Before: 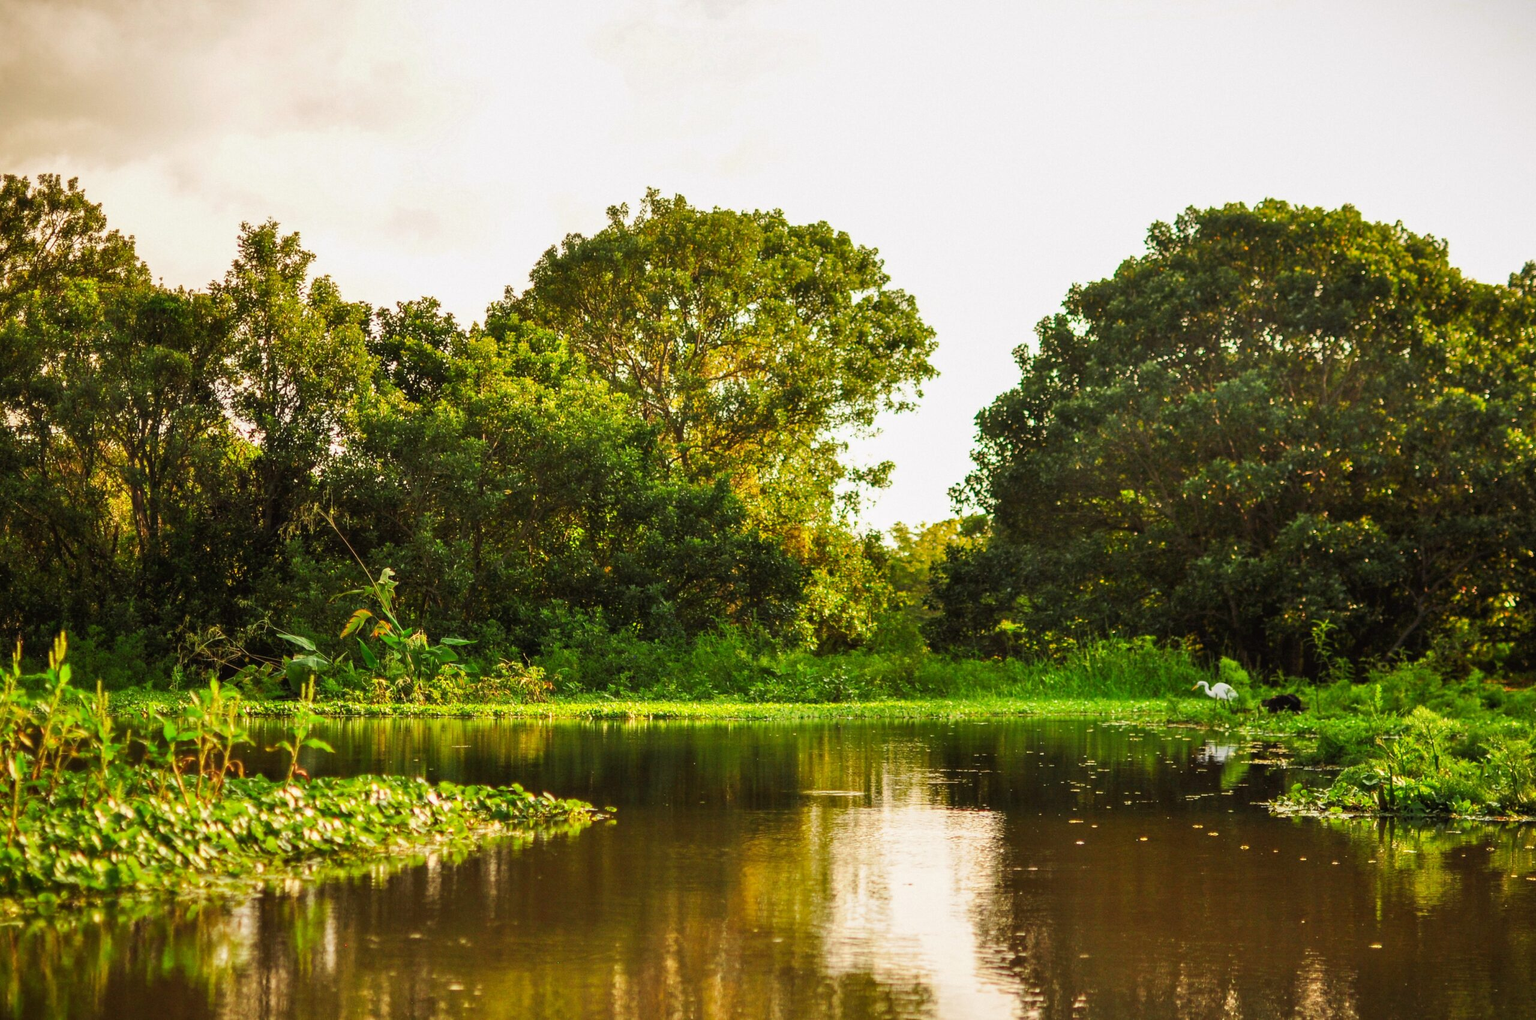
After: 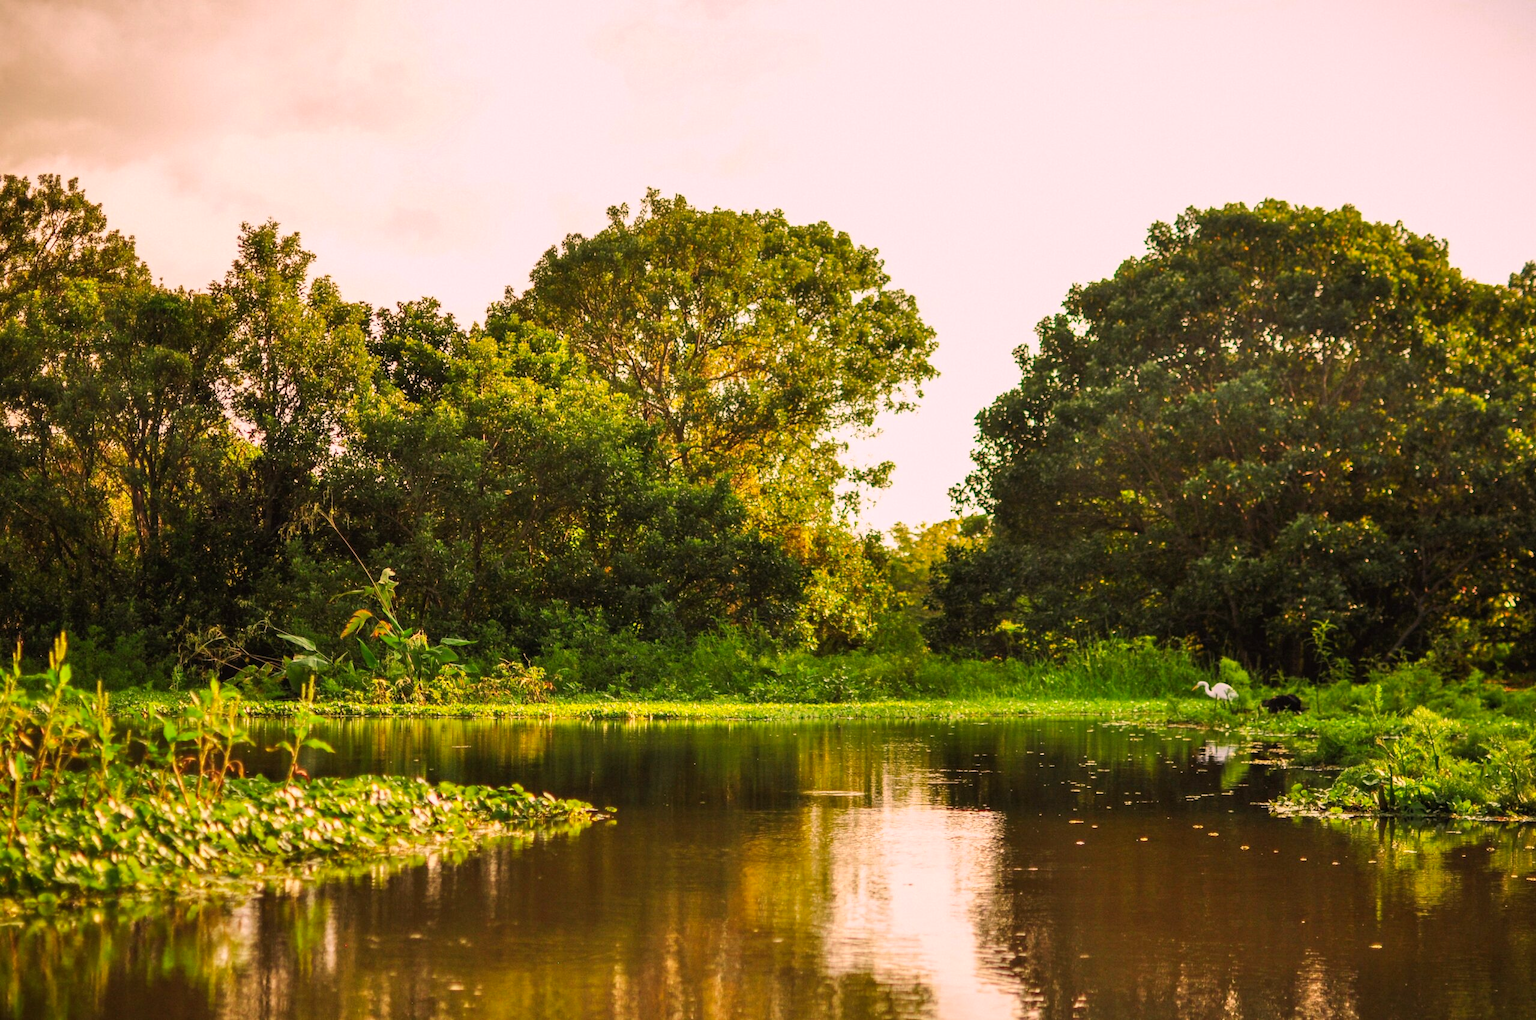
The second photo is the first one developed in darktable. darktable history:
color correction: highlights a* 14.52, highlights b* 4.68
